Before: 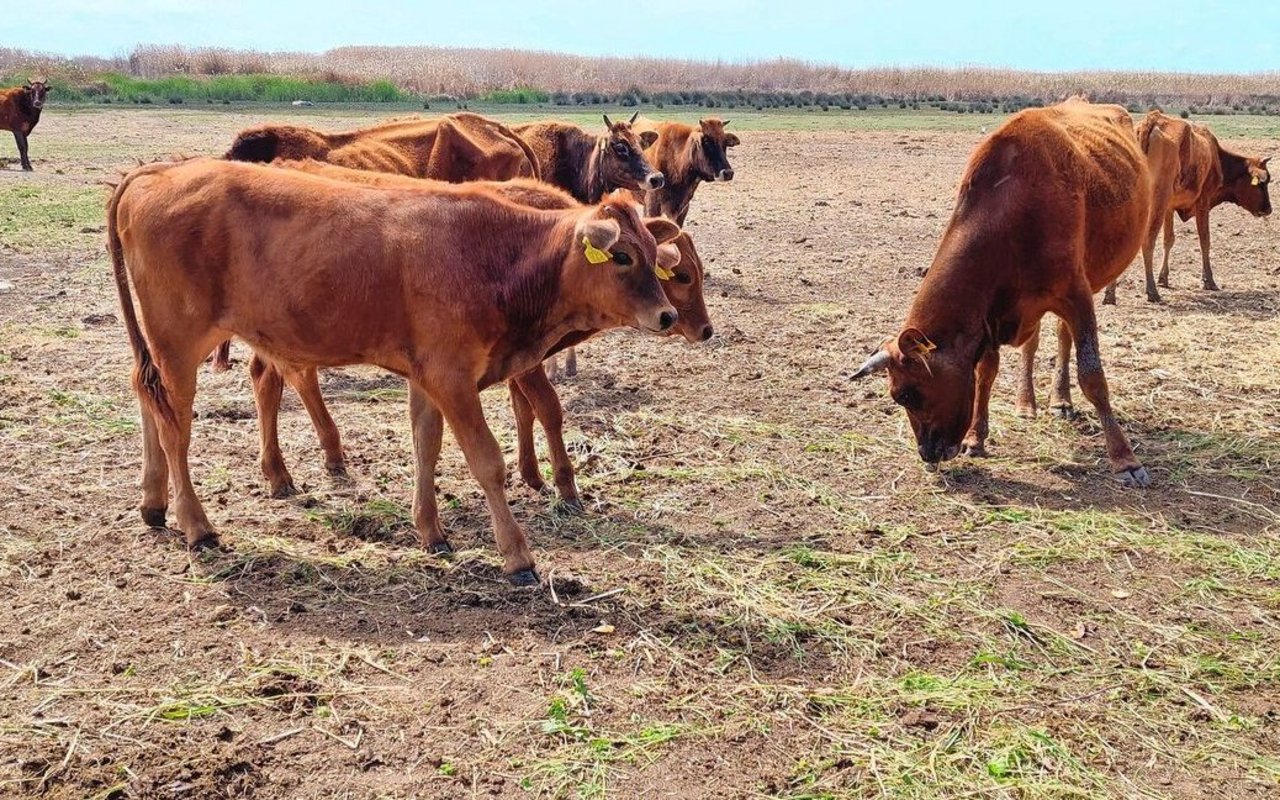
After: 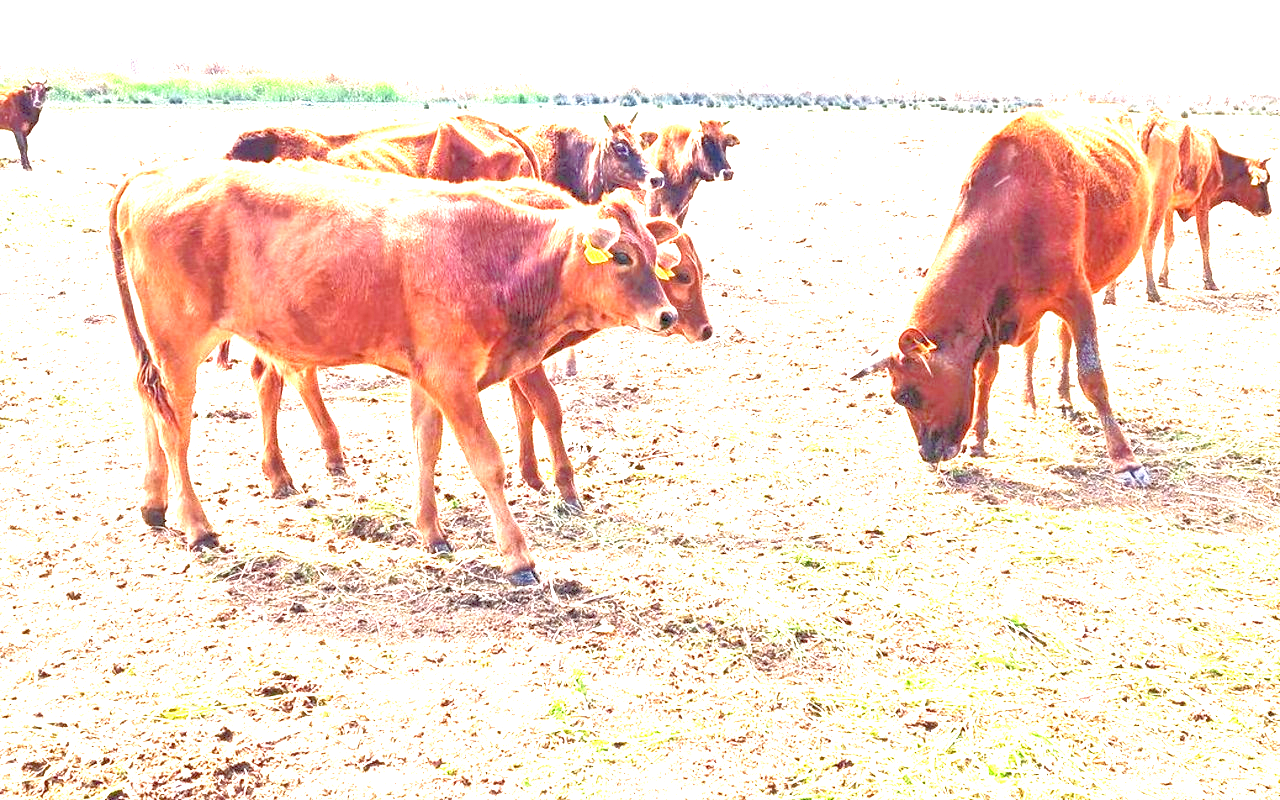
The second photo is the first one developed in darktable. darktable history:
tone equalizer: -7 EV 0.15 EV, -6 EV 0.6 EV, -5 EV 1.15 EV, -4 EV 1.33 EV, -3 EV 1.15 EV, -2 EV 0.6 EV, -1 EV 0.15 EV, mask exposure compensation -0.5 EV
exposure: black level correction 0.001, exposure 2.607 EV, compensate exposure bias true, compensate highlight preservation false
